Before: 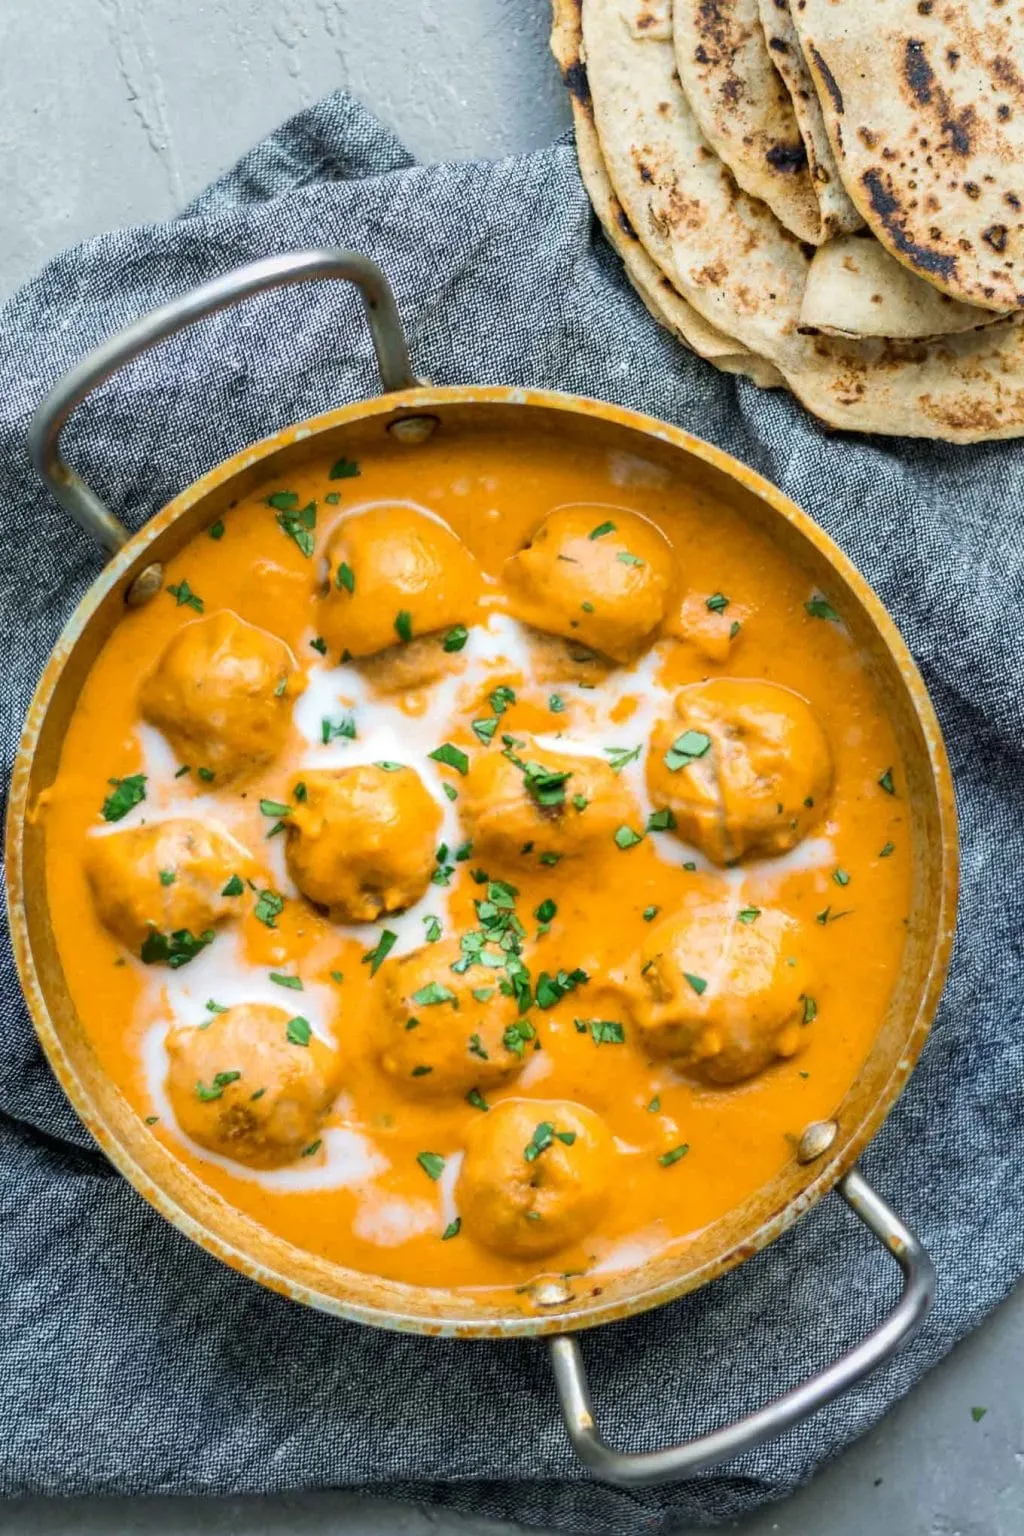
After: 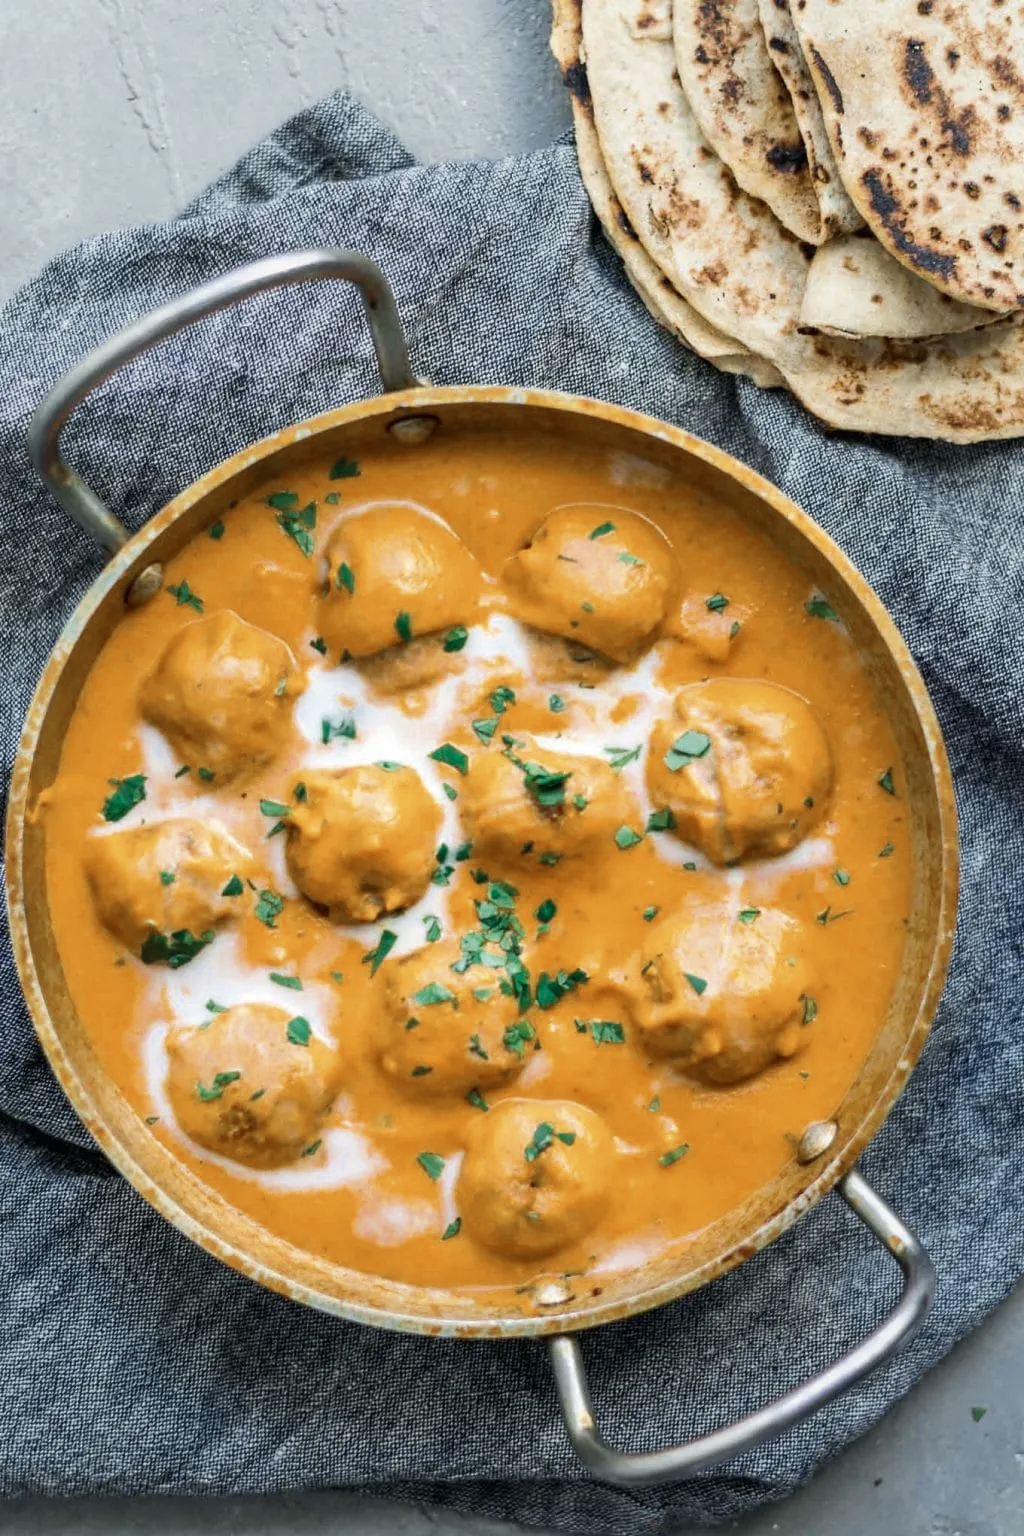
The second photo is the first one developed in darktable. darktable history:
color zones: curves: ch0 [(0, 0.5) (0.125, 0.4) (0.25, 0.5) (0.375, 0.4) (0.5, 0.4) (0.625, 0.35) (0.75, 0.35) (0.875, 0.5)]; ch1 [(0, 0.35) (0.125, 0.45) (0.25, 0.35) (0.375, 0.35) (0.5, 0.35) (0.625, 0.35) (0.75, 0.45) (0.875, 0.35)]; ch2 [(0, 0.6) (0.125, 0.5) (0.25, 0.5) (0.375, 0.6) (0.5, 0.6) (0.625, 0.5) (0.75, 0.5) (0.875, 0.5)]
contrast brightness saturation: contrast 0.1, brightness 0.02, saturation 0.02
